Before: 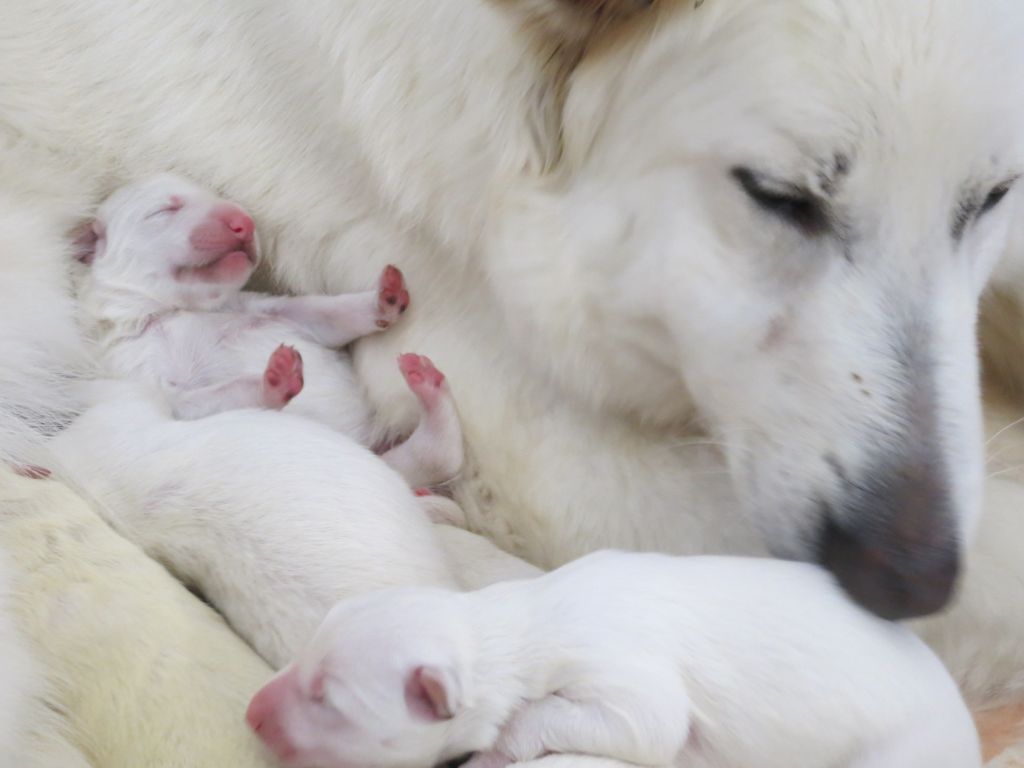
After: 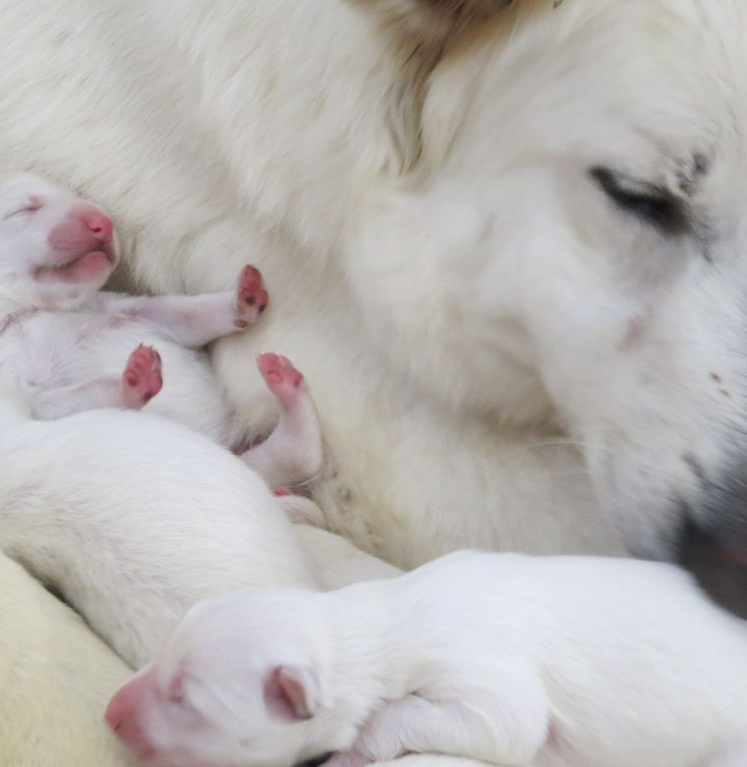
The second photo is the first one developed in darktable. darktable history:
crop: left 13.801%, right 13.24%
